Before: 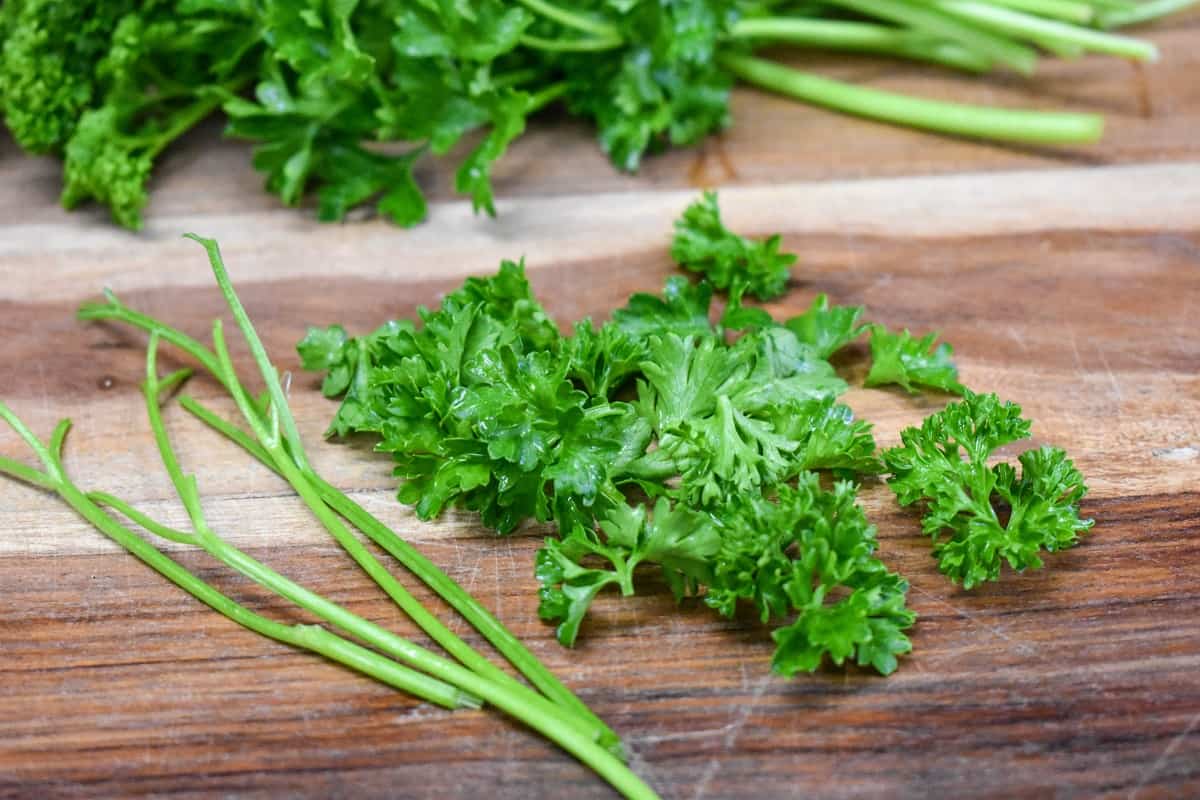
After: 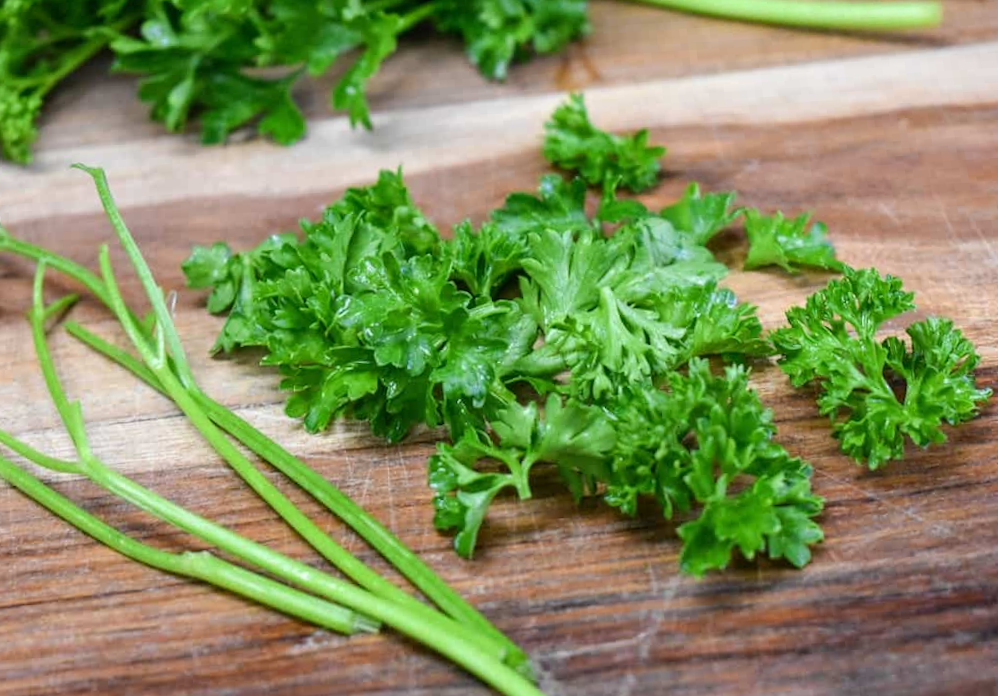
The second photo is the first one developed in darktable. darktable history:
crop and rotate: angle 1.96°, left 5.673%, top 5.673%
rotate and perspective: rotation -1.68°, lens shift (vertical) -0.146, crop left 0.049, crop right 0.912, crop top 0.032, crop bottom 0.96
